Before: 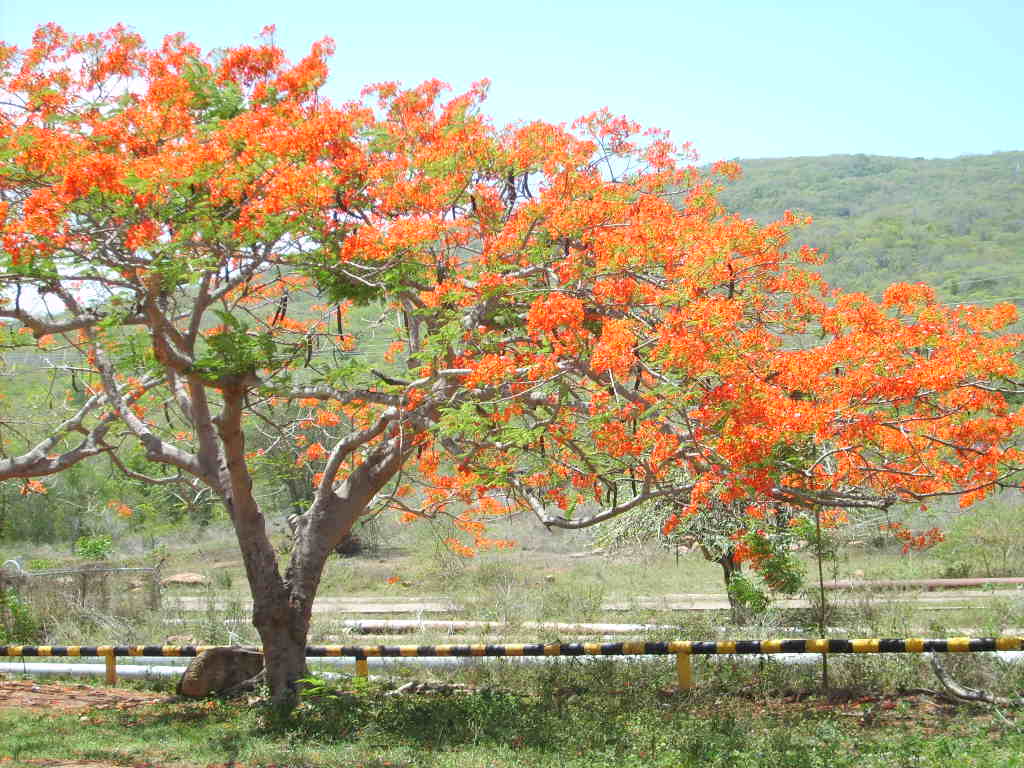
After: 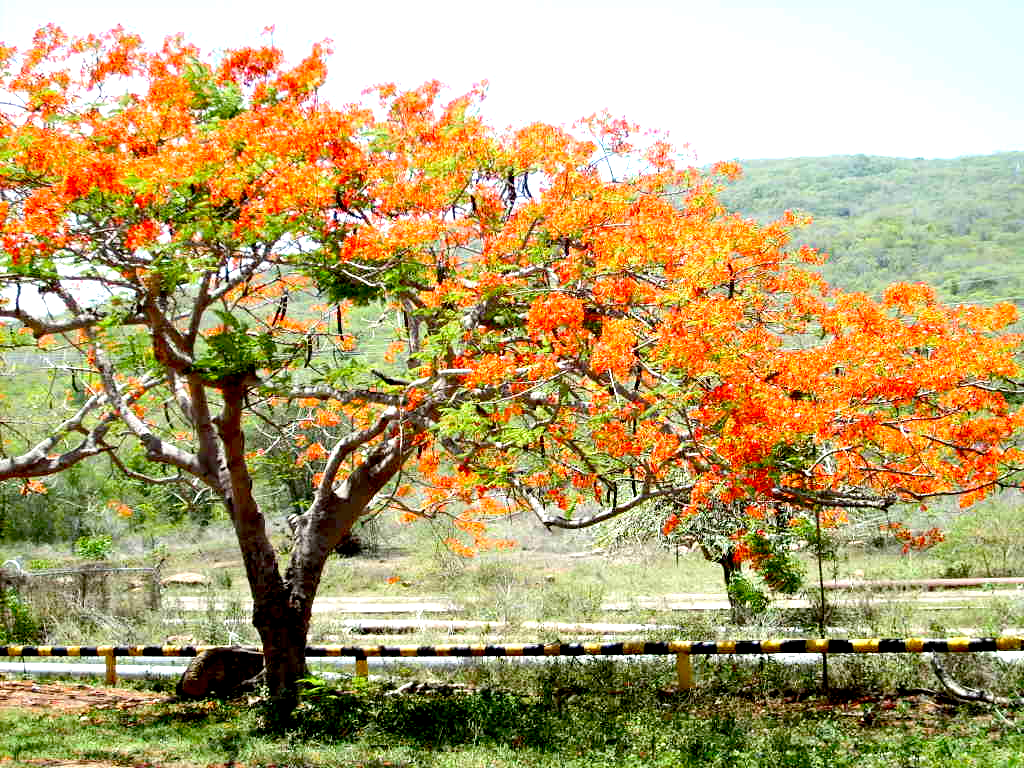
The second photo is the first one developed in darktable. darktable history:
white balance: red 1, blue 1
exposure: black level correction 0.056, compensate highlight preservation false
tone equalizer: -8 EV -0.75 EV, -7 EV -0.7 EV, -6 EV -0.6 EV, -5 EV -0.4 EV, -3 EV 0.4 EV, -2 EV 0.6 EV, -1 EV 0.7 EV, +0 EV 0.75 EV, edges refinement/feathering 500, mask exposure compensation -1.57 EV, preserve details no
